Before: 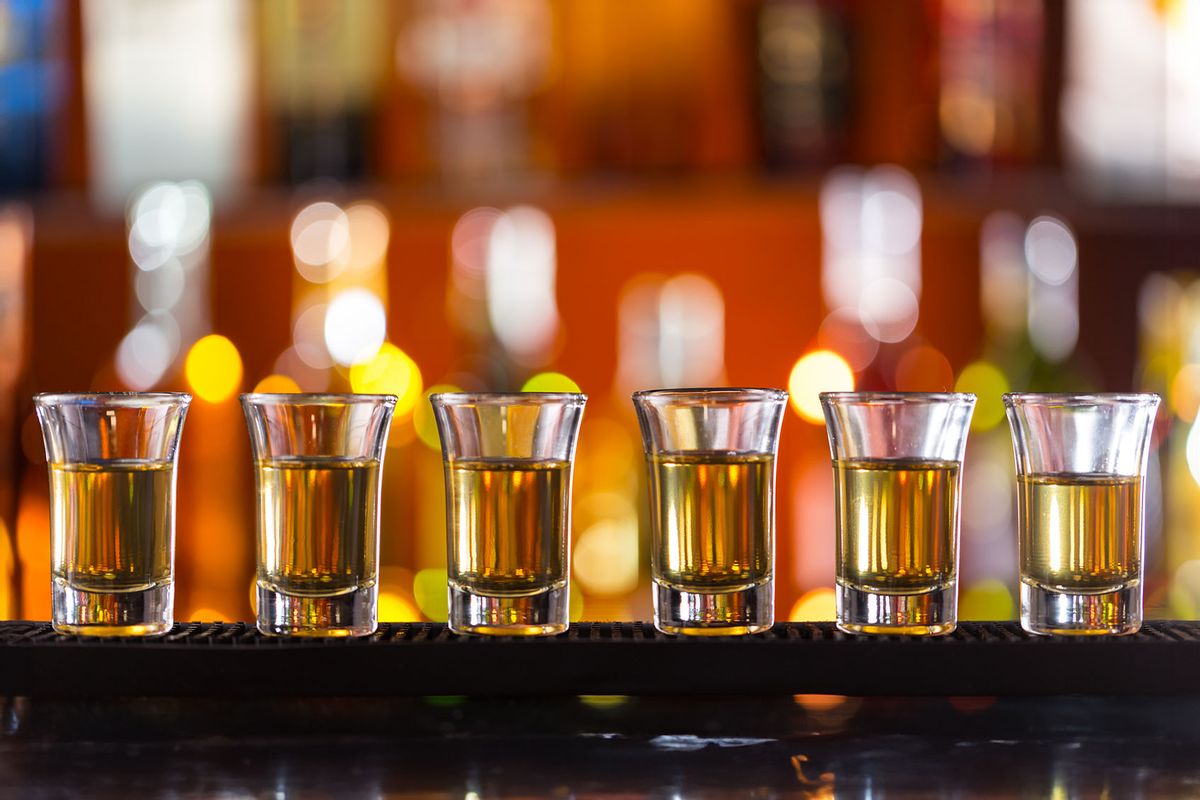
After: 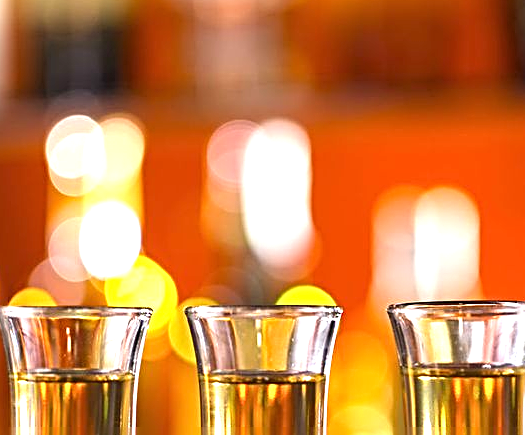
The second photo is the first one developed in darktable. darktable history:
crop: left 20.464%, top 10.913%, right 35.726%, bottom 34.669%
sharpen: radius 3.067, amount 0.772
exposure: black level correction 0, exposure 0.897 EV, compensate highlight preservation false
